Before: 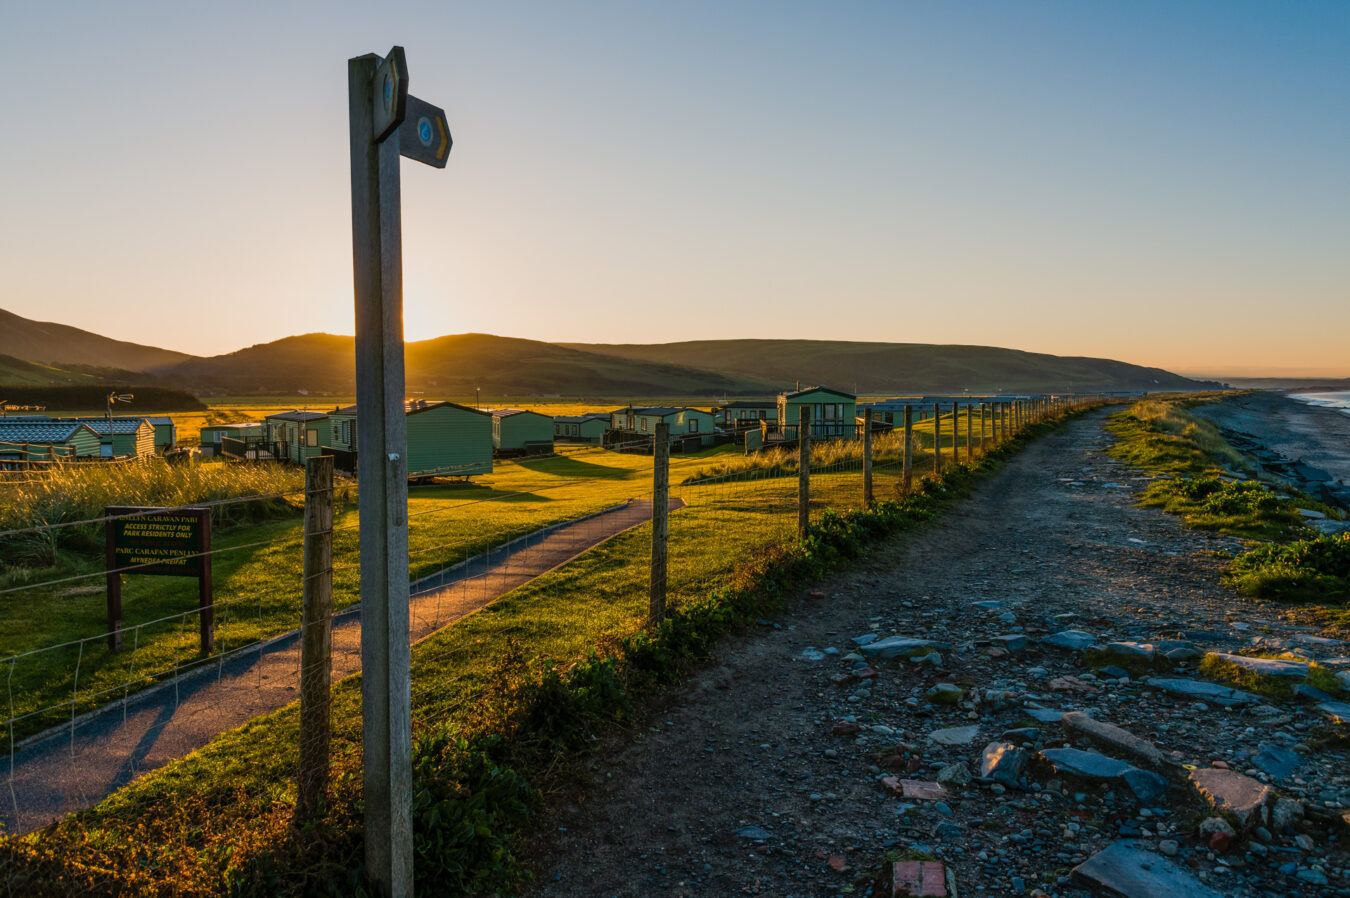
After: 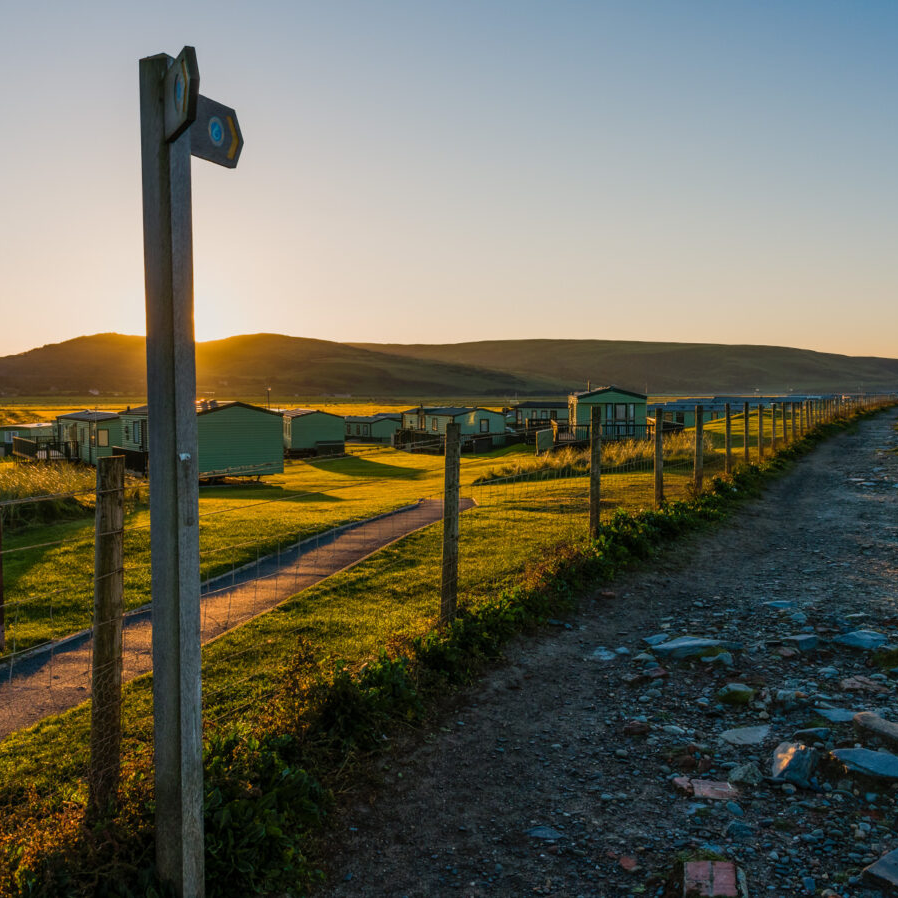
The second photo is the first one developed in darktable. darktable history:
crop and rotate: left 15.493%, right 17.931%
